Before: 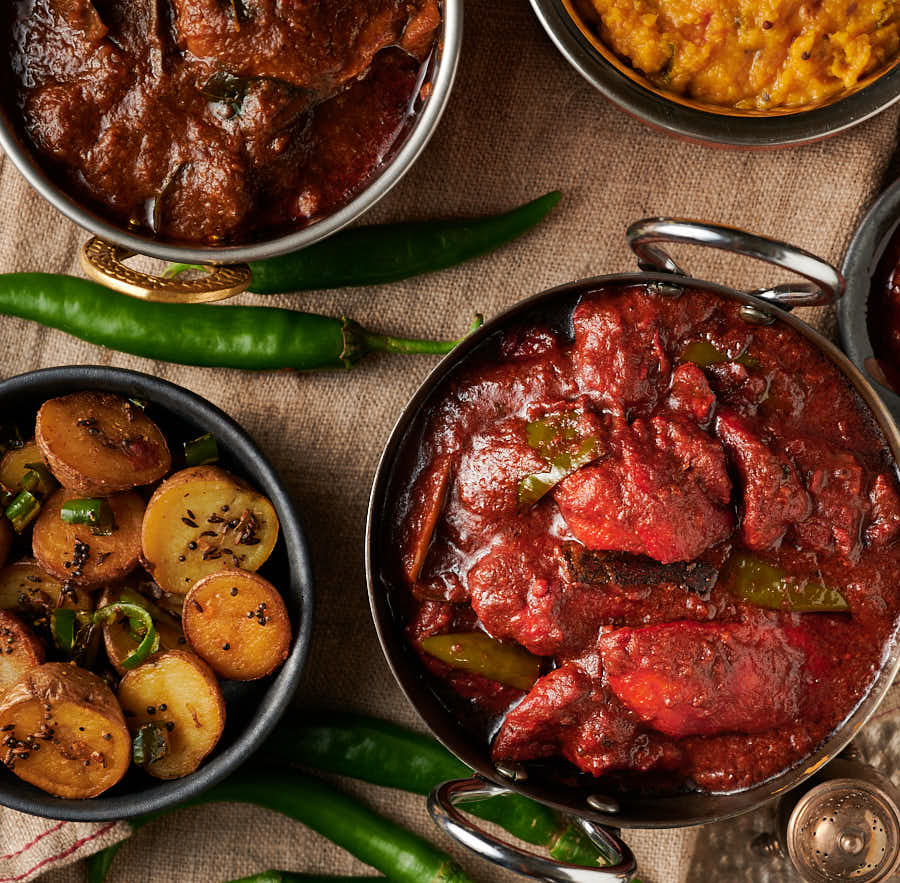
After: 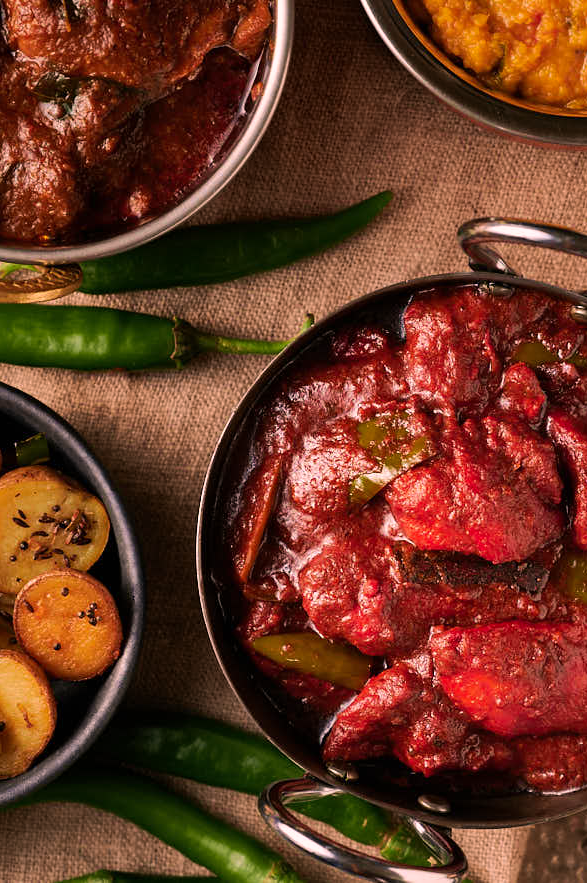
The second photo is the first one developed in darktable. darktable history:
color correction: highlights a* 14.55, highlights b* 4.67
exposure: compensate highlight preservation false
crop and rotate: left 18.821%, right 15.956%
shadows and highlights: shadows 21.04, highlights -82.04, soften with gaussian
velvia: on, module defaults
